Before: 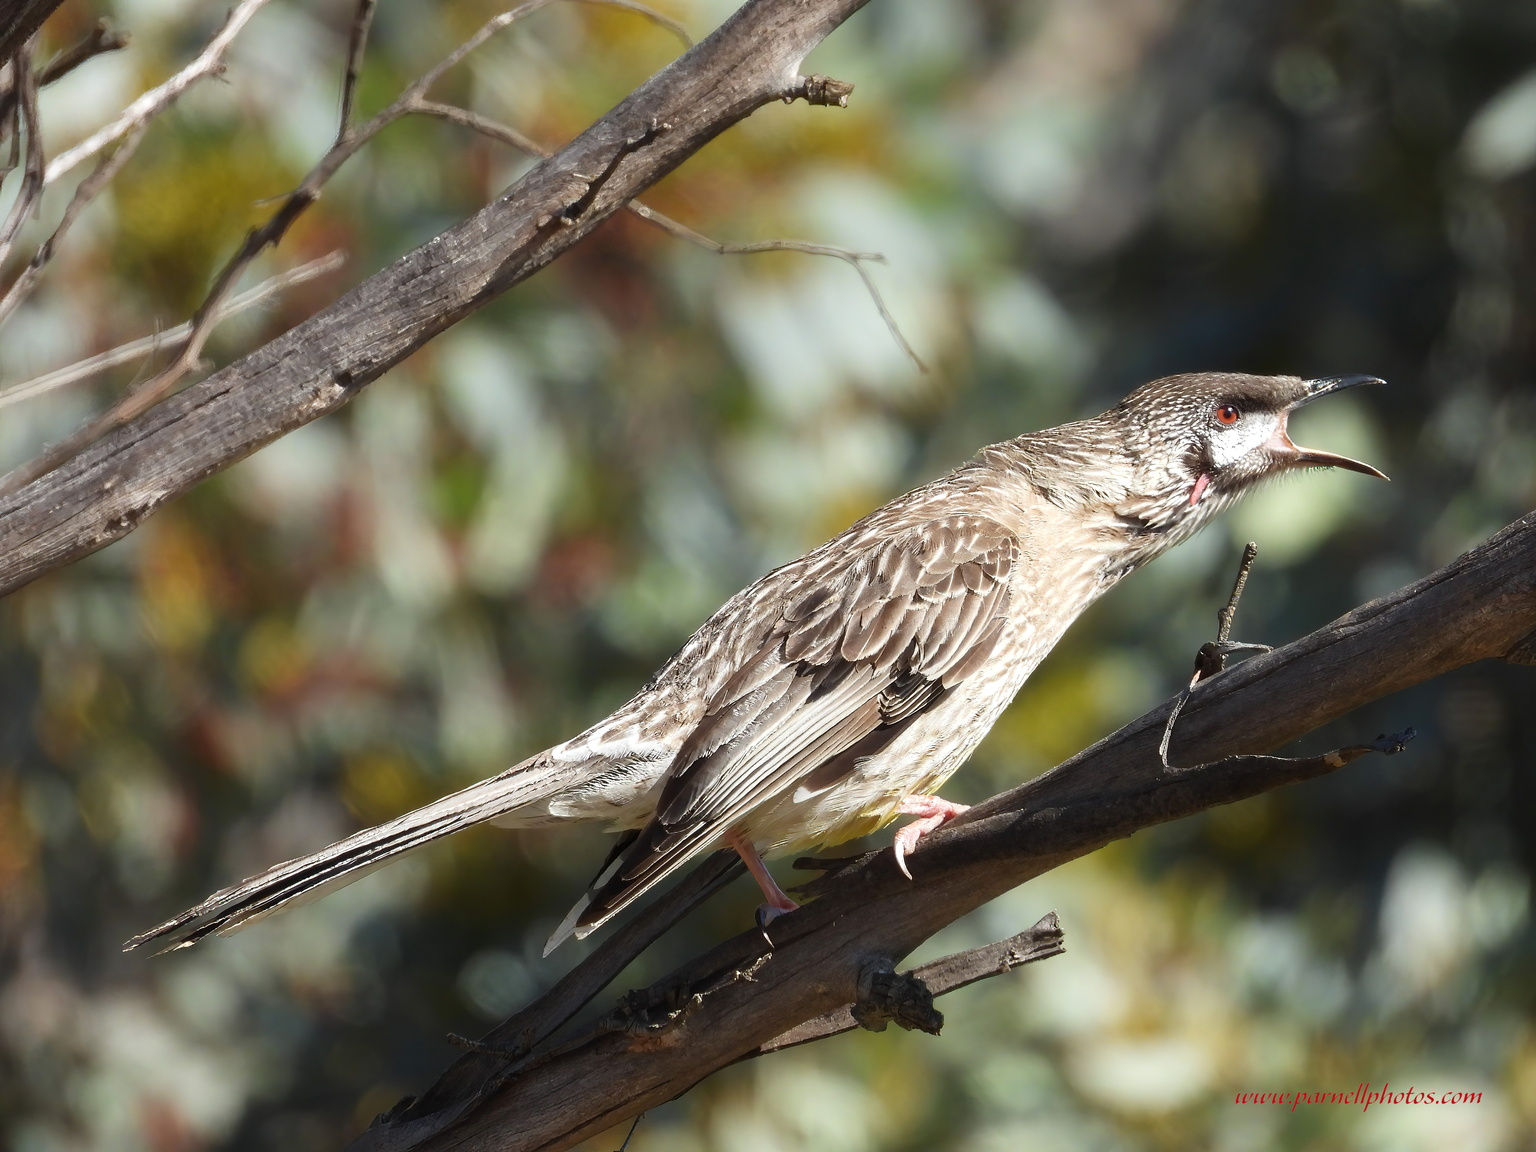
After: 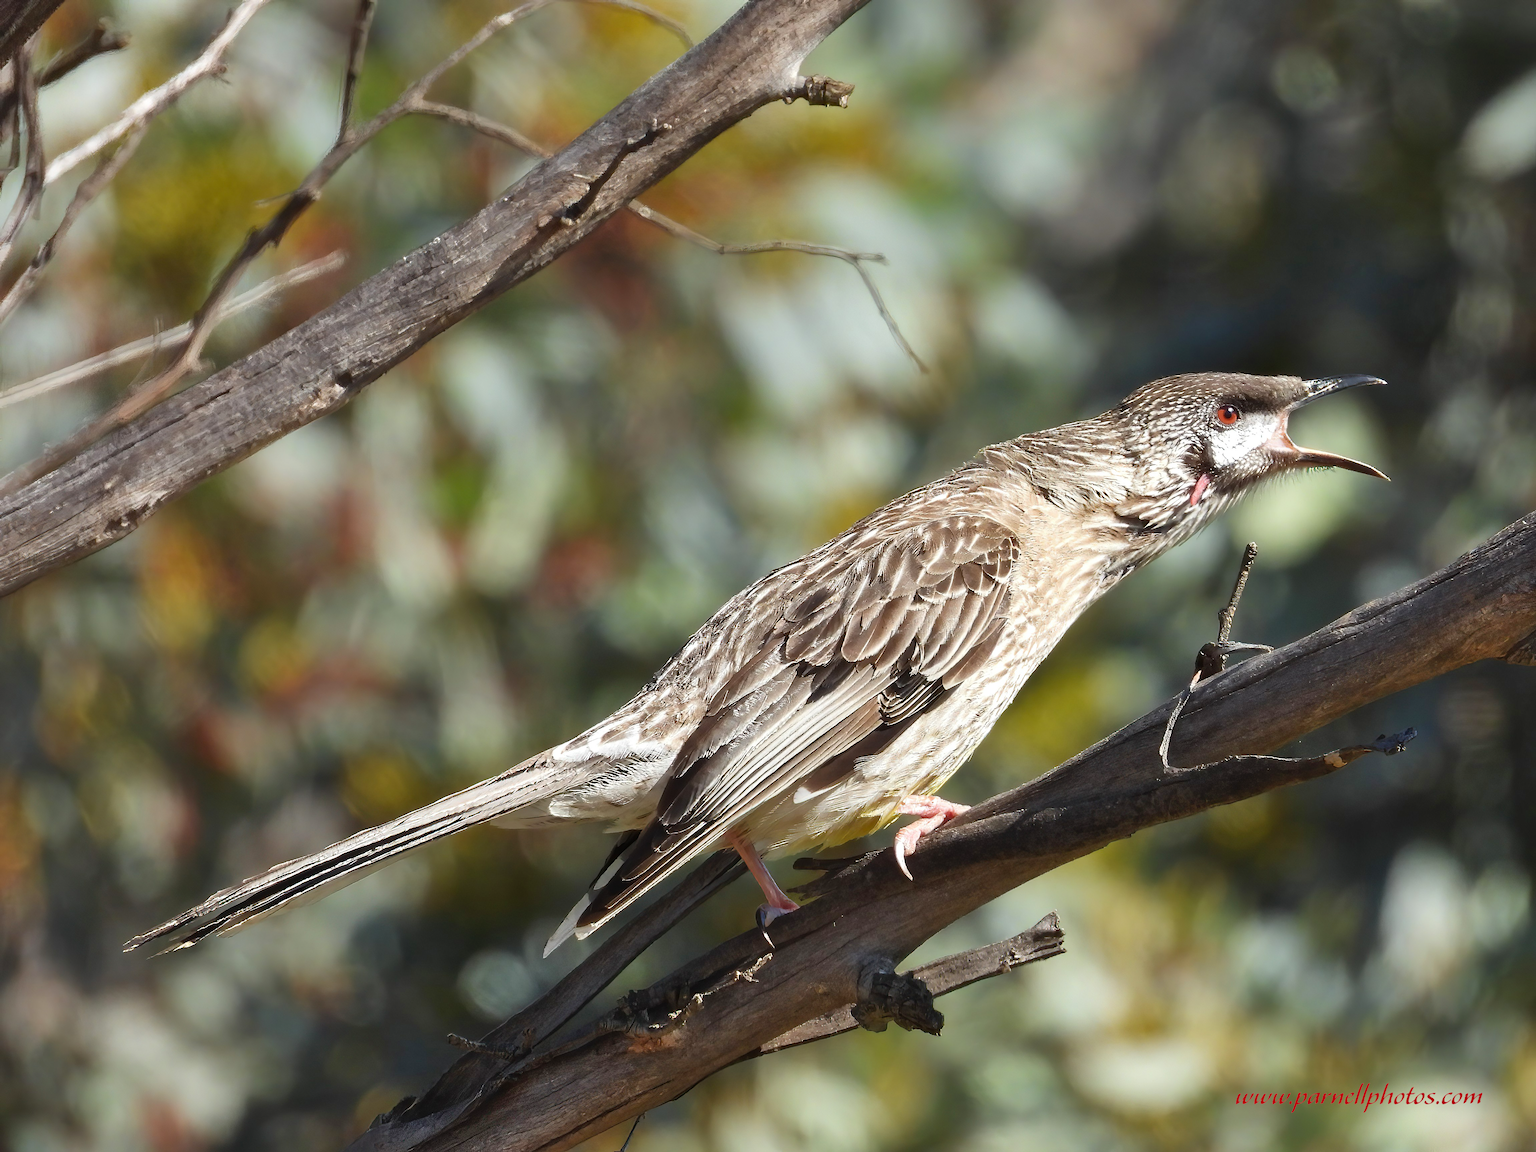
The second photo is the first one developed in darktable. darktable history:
sharpen: radius 5.363, amount 0.31, threshold 26.193
shadows and highlights: low approximation 0.01, soften with gaussian
color zones: curves: ch1 [(0, 0.523) (0.143, 0.545) (0.286, 0.52) (0.429, 0.506) (0.571, 0.503) (0.714, 0.503) (0.857, 0.508) (1, 0.523)]
